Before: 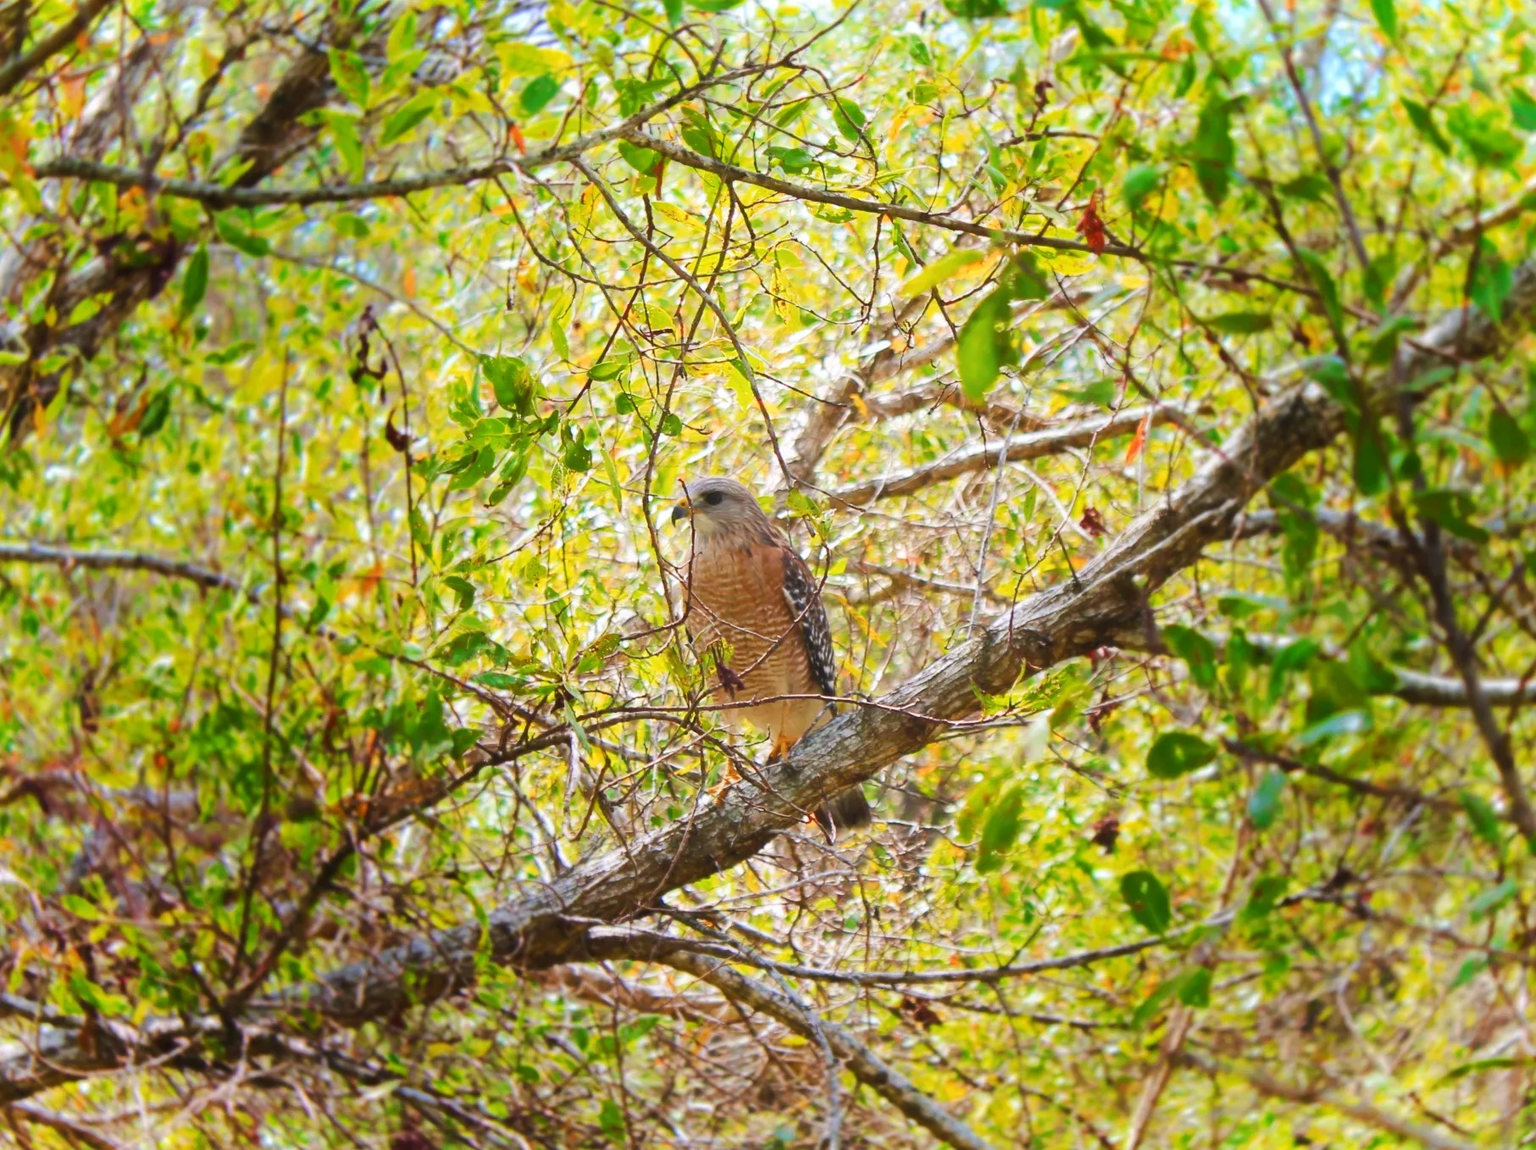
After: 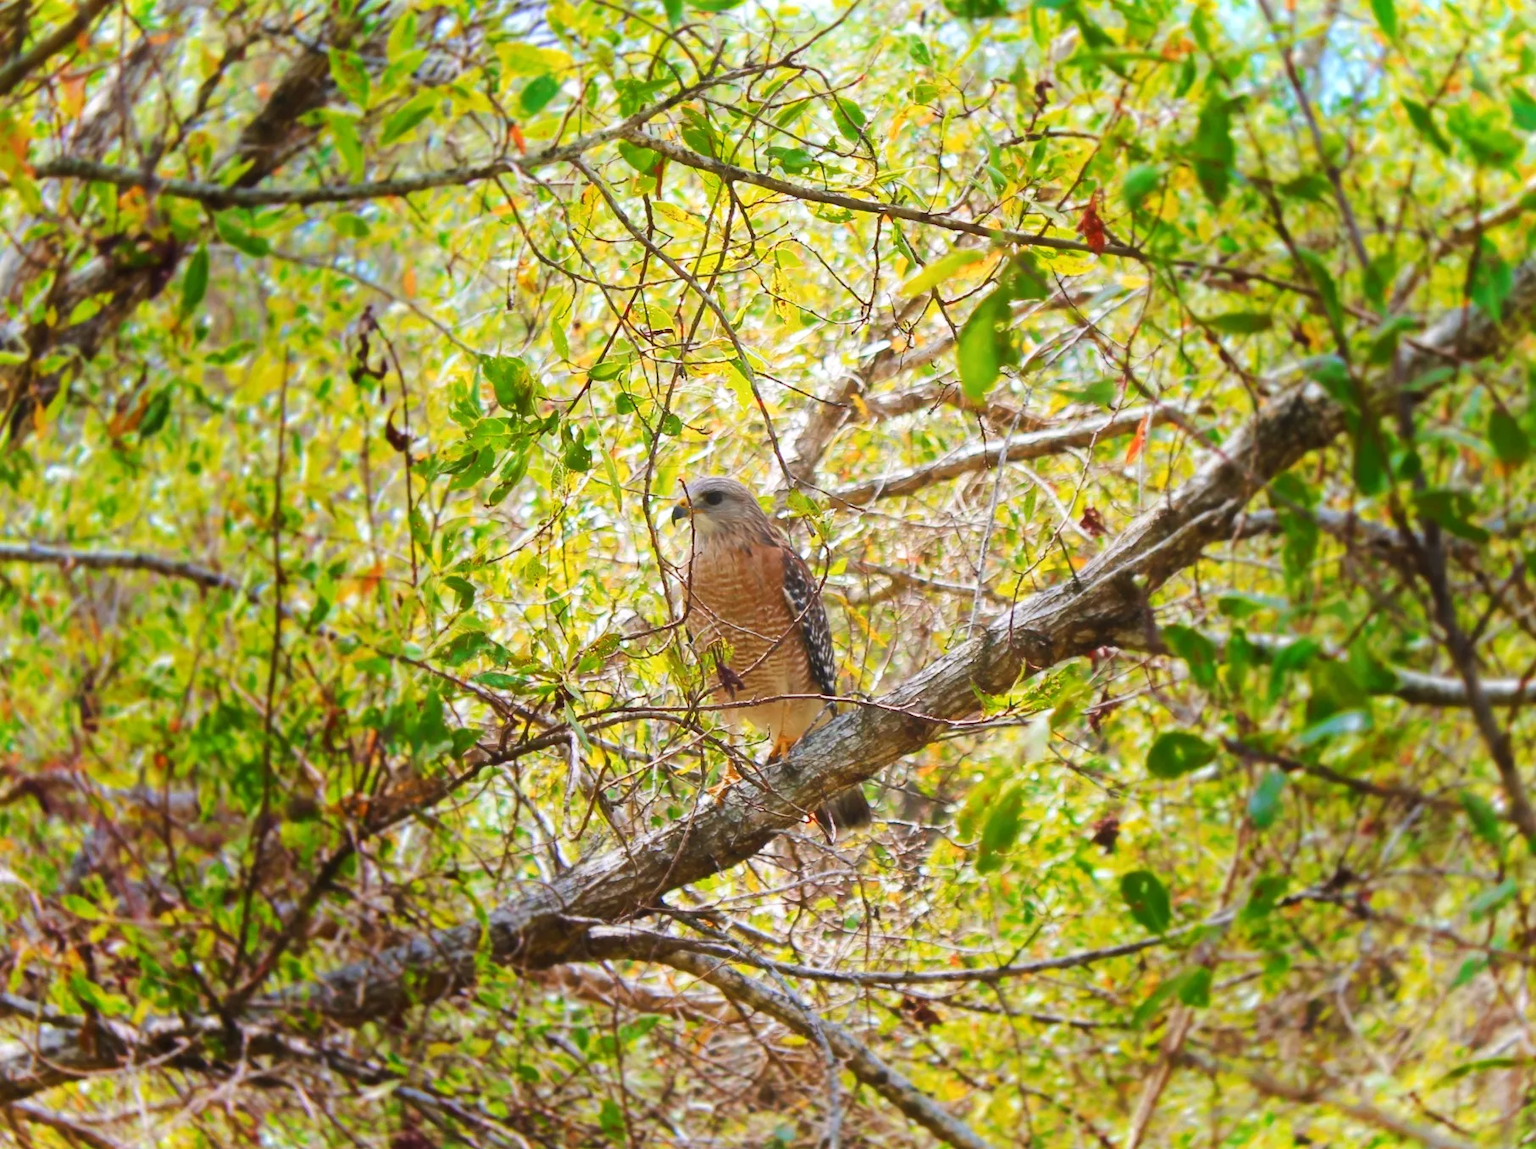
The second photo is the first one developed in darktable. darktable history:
tone equalizer: mask exposure compensation -0.515 EV
